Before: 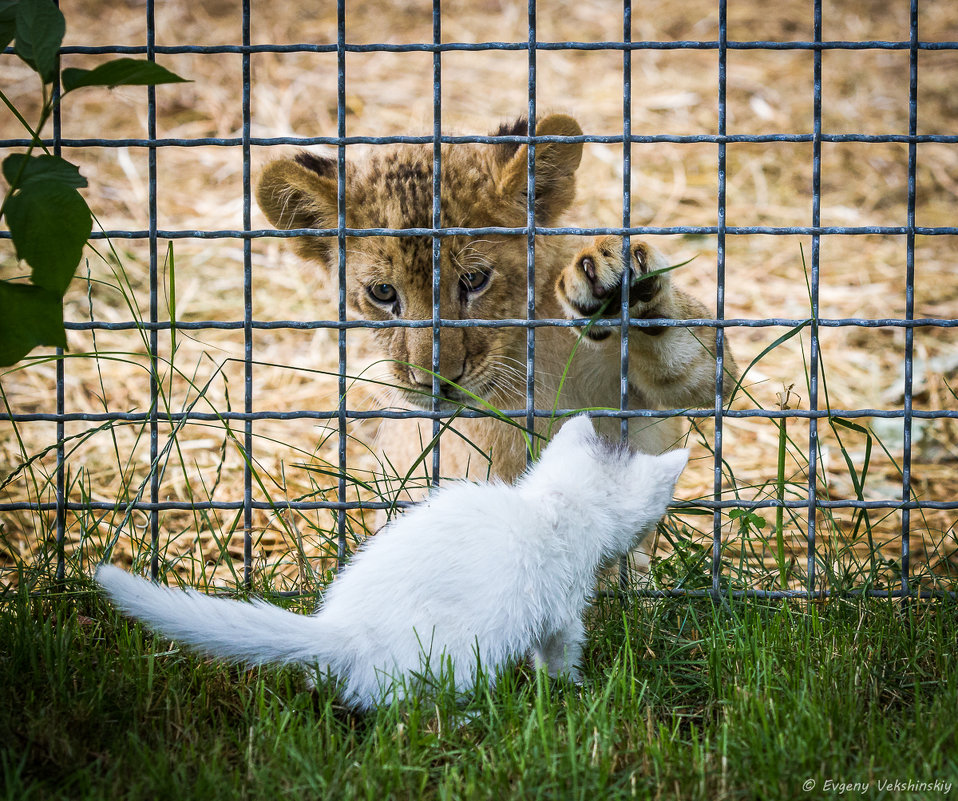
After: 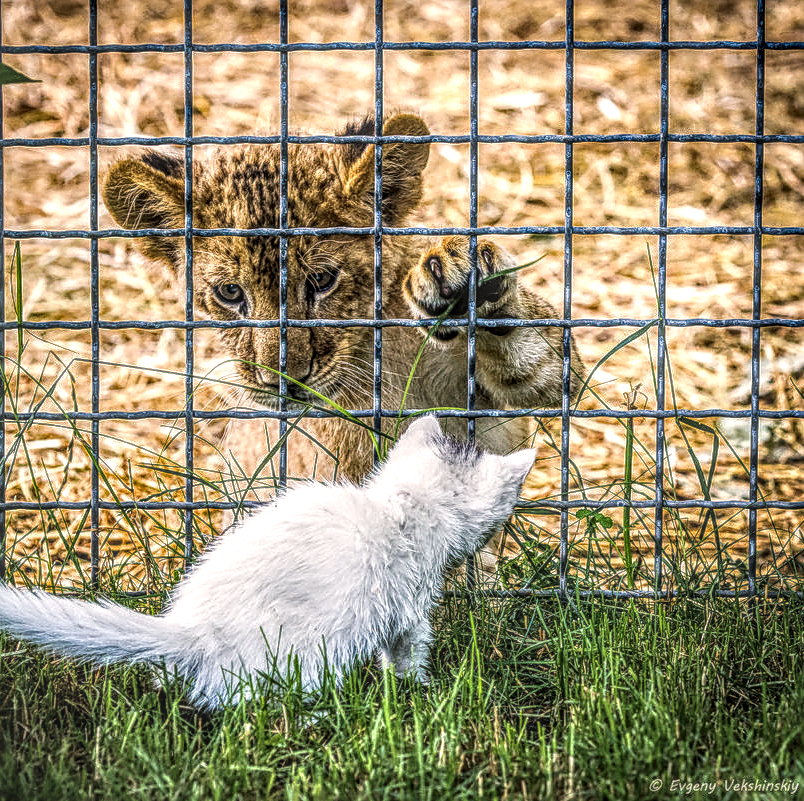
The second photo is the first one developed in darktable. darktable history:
local contrast: highlights 2%, shadows 4%, detail 299%, midtone range 0.297
color balance rgb: highlights gain › chroma 3.042%, highlights gain › hue 60.06°, global offset › luminance 1.993%, perceptual saturation grading › global saturation 19.957%, global vibrance 6.162%
crop: left 15.985%
sharpen: on, module defaults
